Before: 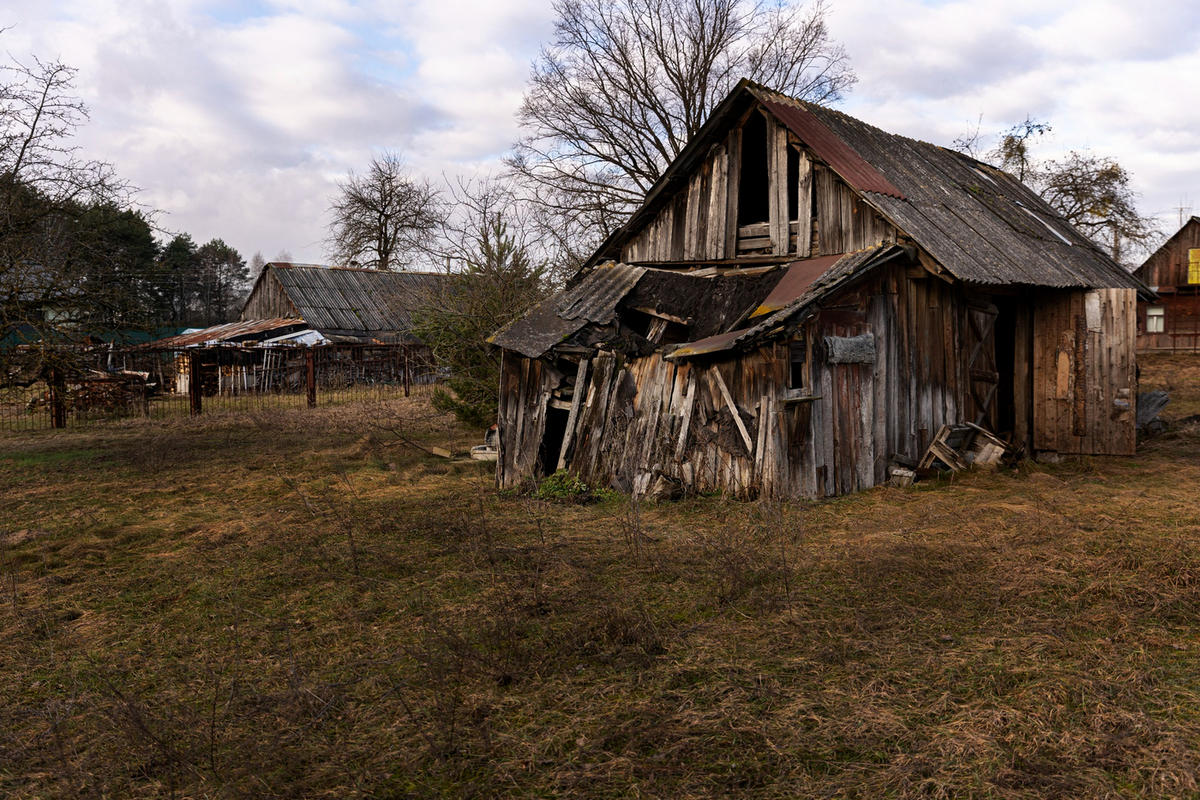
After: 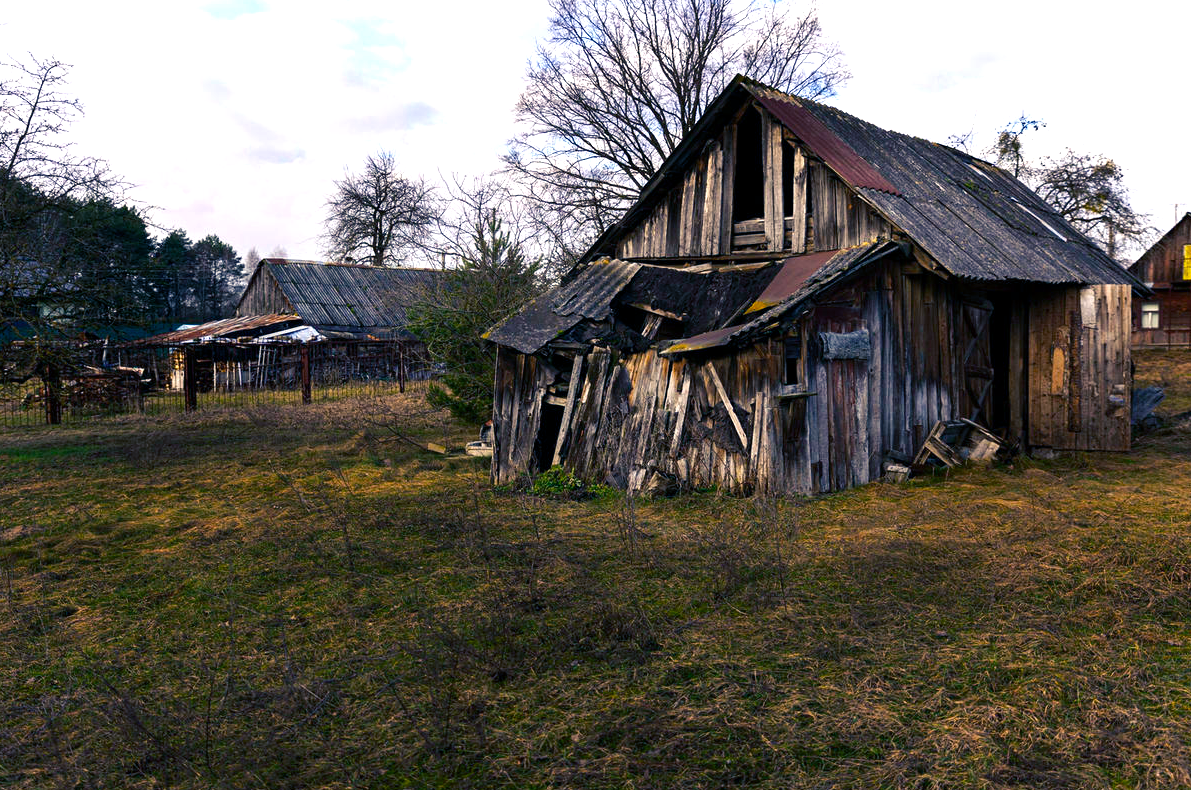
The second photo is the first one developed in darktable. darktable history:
color balance rgb: shadows lift › luminance -40.976%, shadows lift › chroma 13.934%, shadows lift › hue 259.53°, perceptual saturation grading › global saturation 14.229%, perceptual saturation grading › highlights -24.93%, perceptual saturation grading › shadows 25.881%, perceptual brilliance grading › global brilliance 18.324%, global vibrance 30.392%
crop: left 0.453%, top 0.549%, right 0.248%, bottom 0.531%
